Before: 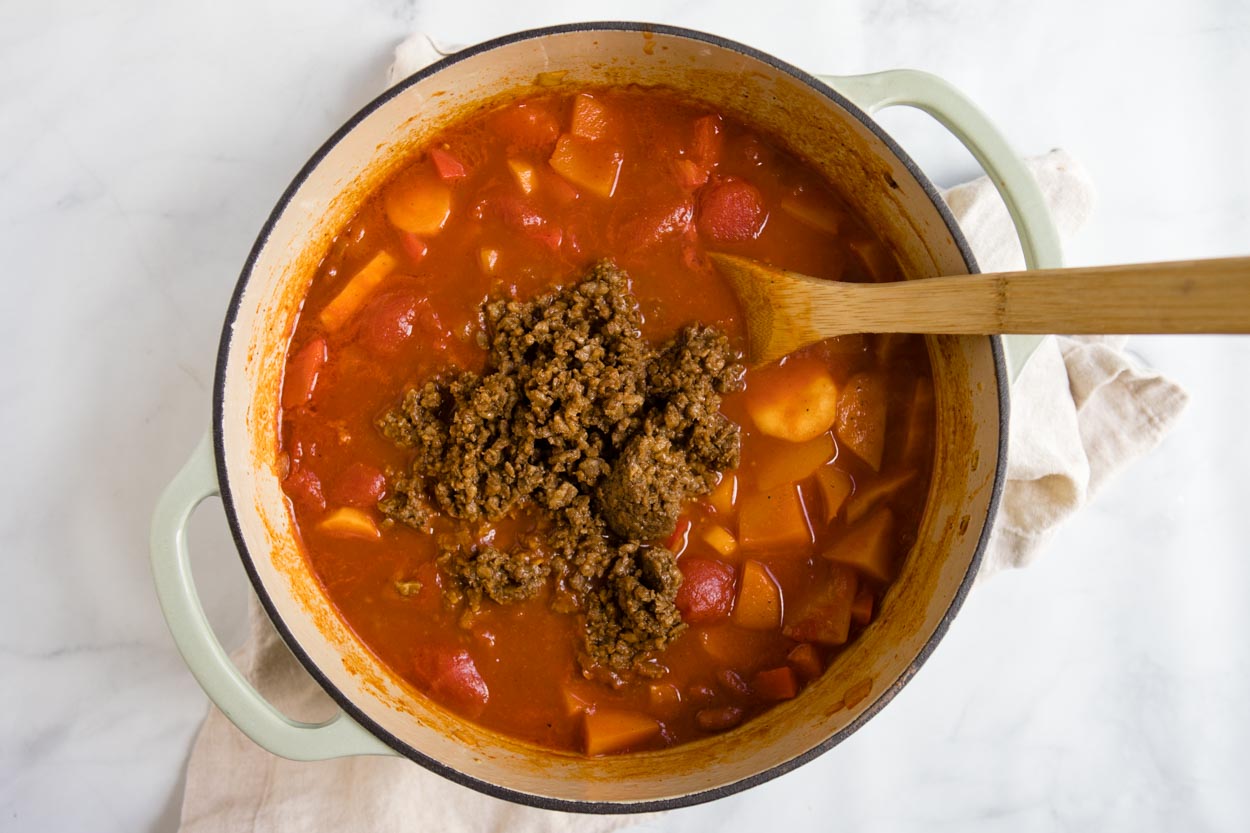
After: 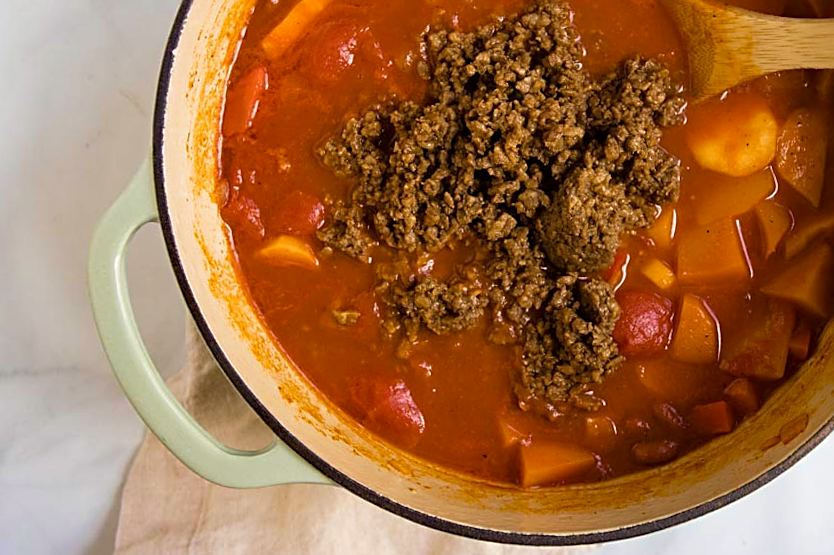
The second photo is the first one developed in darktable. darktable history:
haze removal: strength 0.29, distance 0.25, compatibility mode true, adaptive false
sharpen: on, module defaults
crop and rotate: angle -0.82°, left 3.85%, top 31.828%, right 27.992%
velvia: strength 40%
